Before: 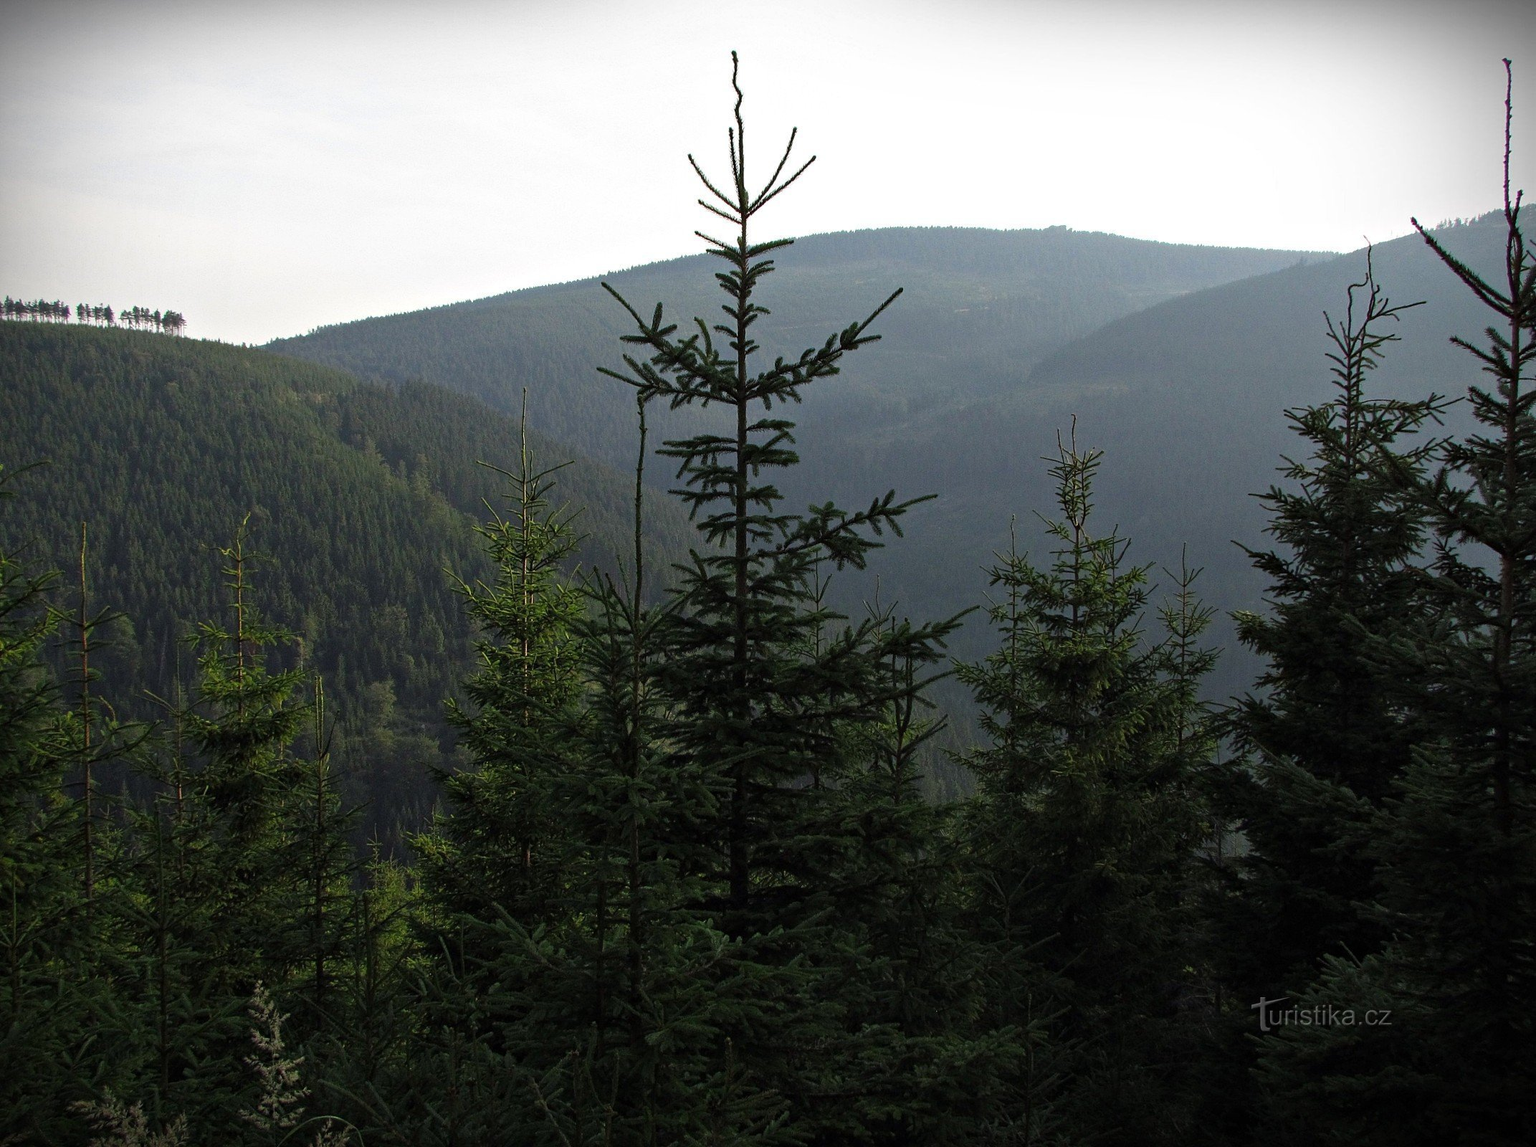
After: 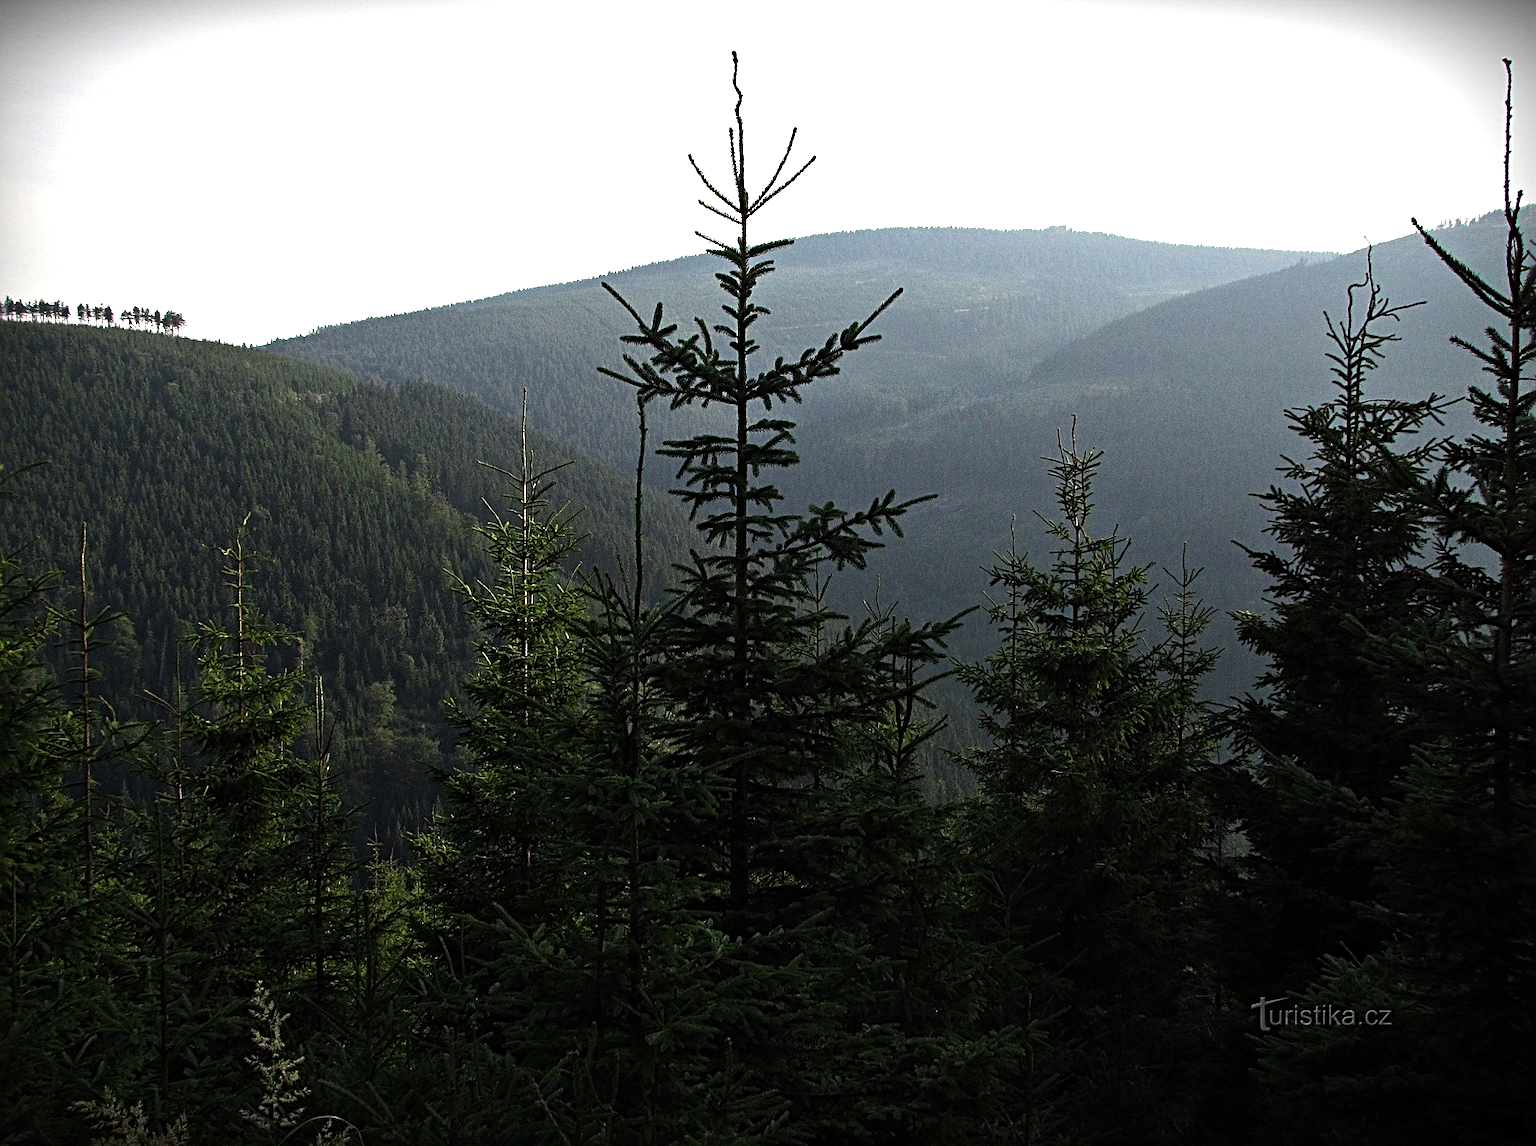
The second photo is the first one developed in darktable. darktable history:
tone equalizer: -8 EV -0.742 EV, -7 EV -0.717 EV, -6 EV -0.62 EV, -5 EV -0.367 EV, -3 EV 0.401 EV, -2 EV 0.6 EV, -1 EV 0.688 EV, +0 EV 0.756 EV, edges refinement/feathering 500, mask exposure compensation -1.57 EV, preserve details no
sharpen: radius 3.957
